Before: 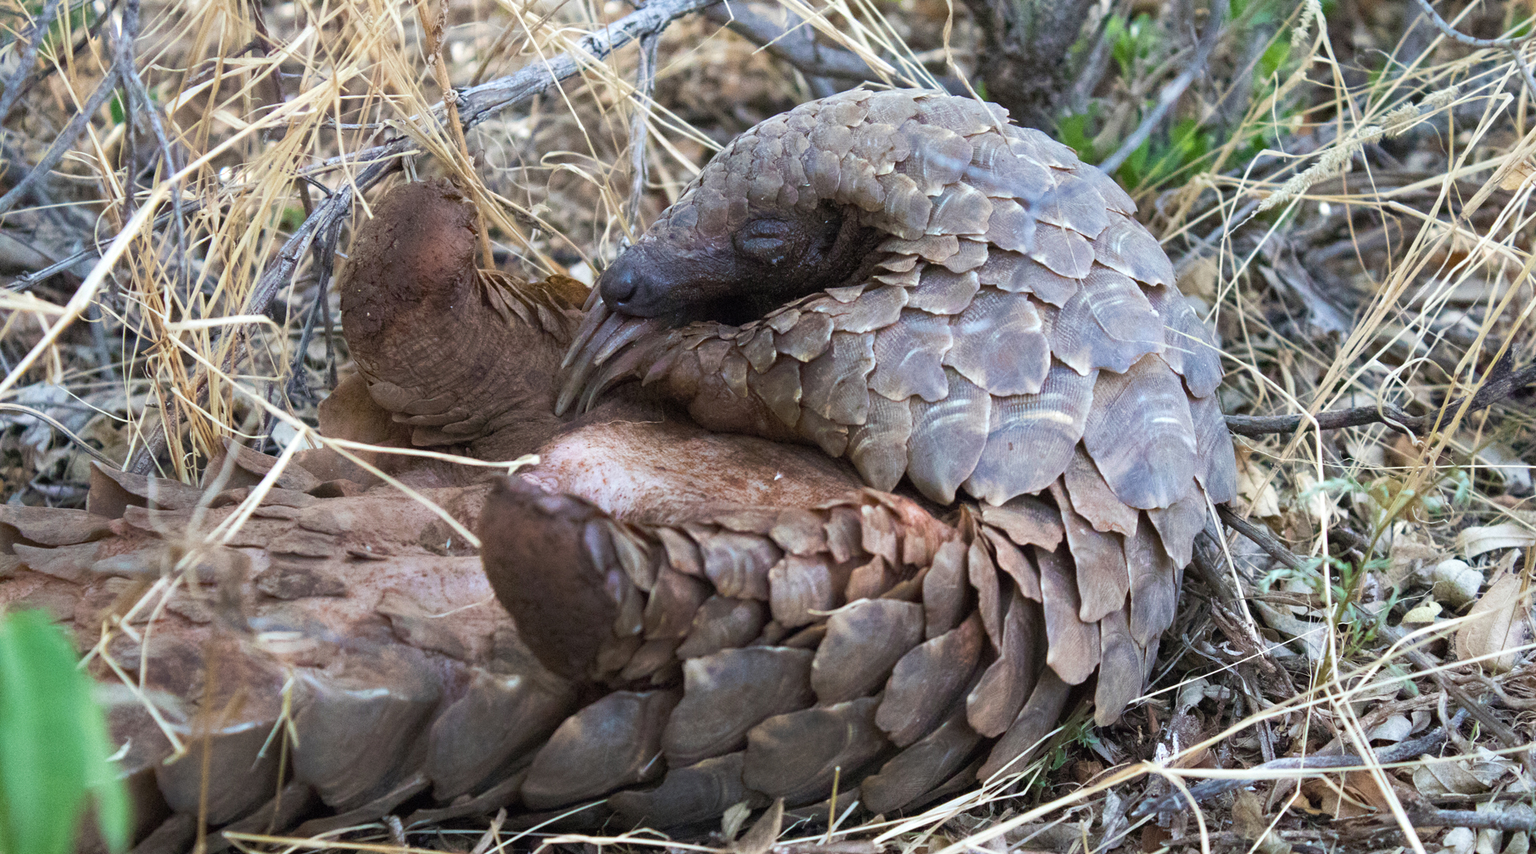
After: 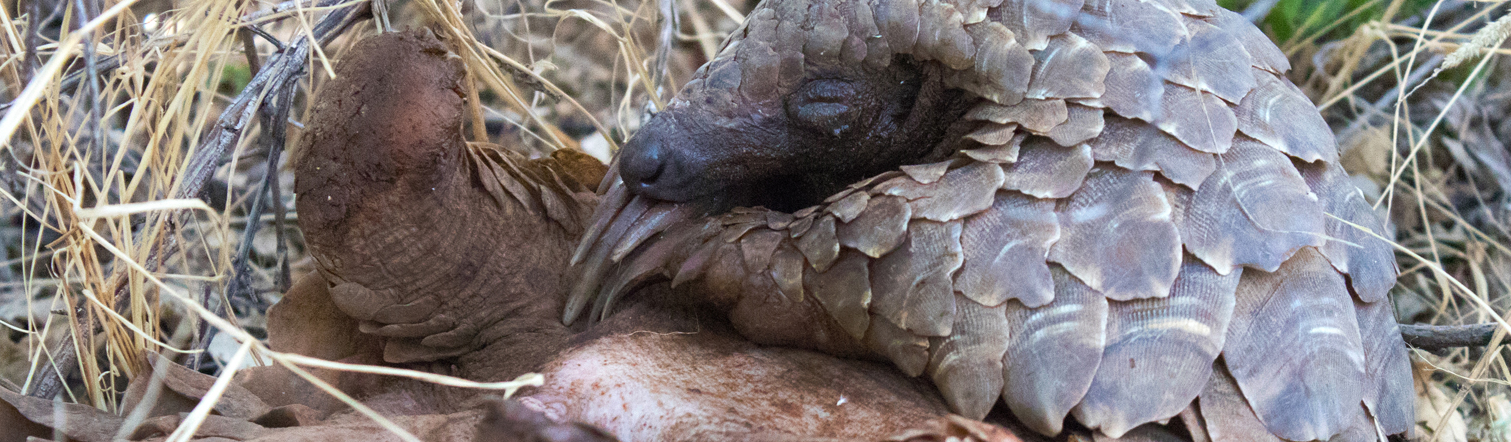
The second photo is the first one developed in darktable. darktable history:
crop: left 6.824%, top 18.349%, right 14.444%, bottom 40.252%
